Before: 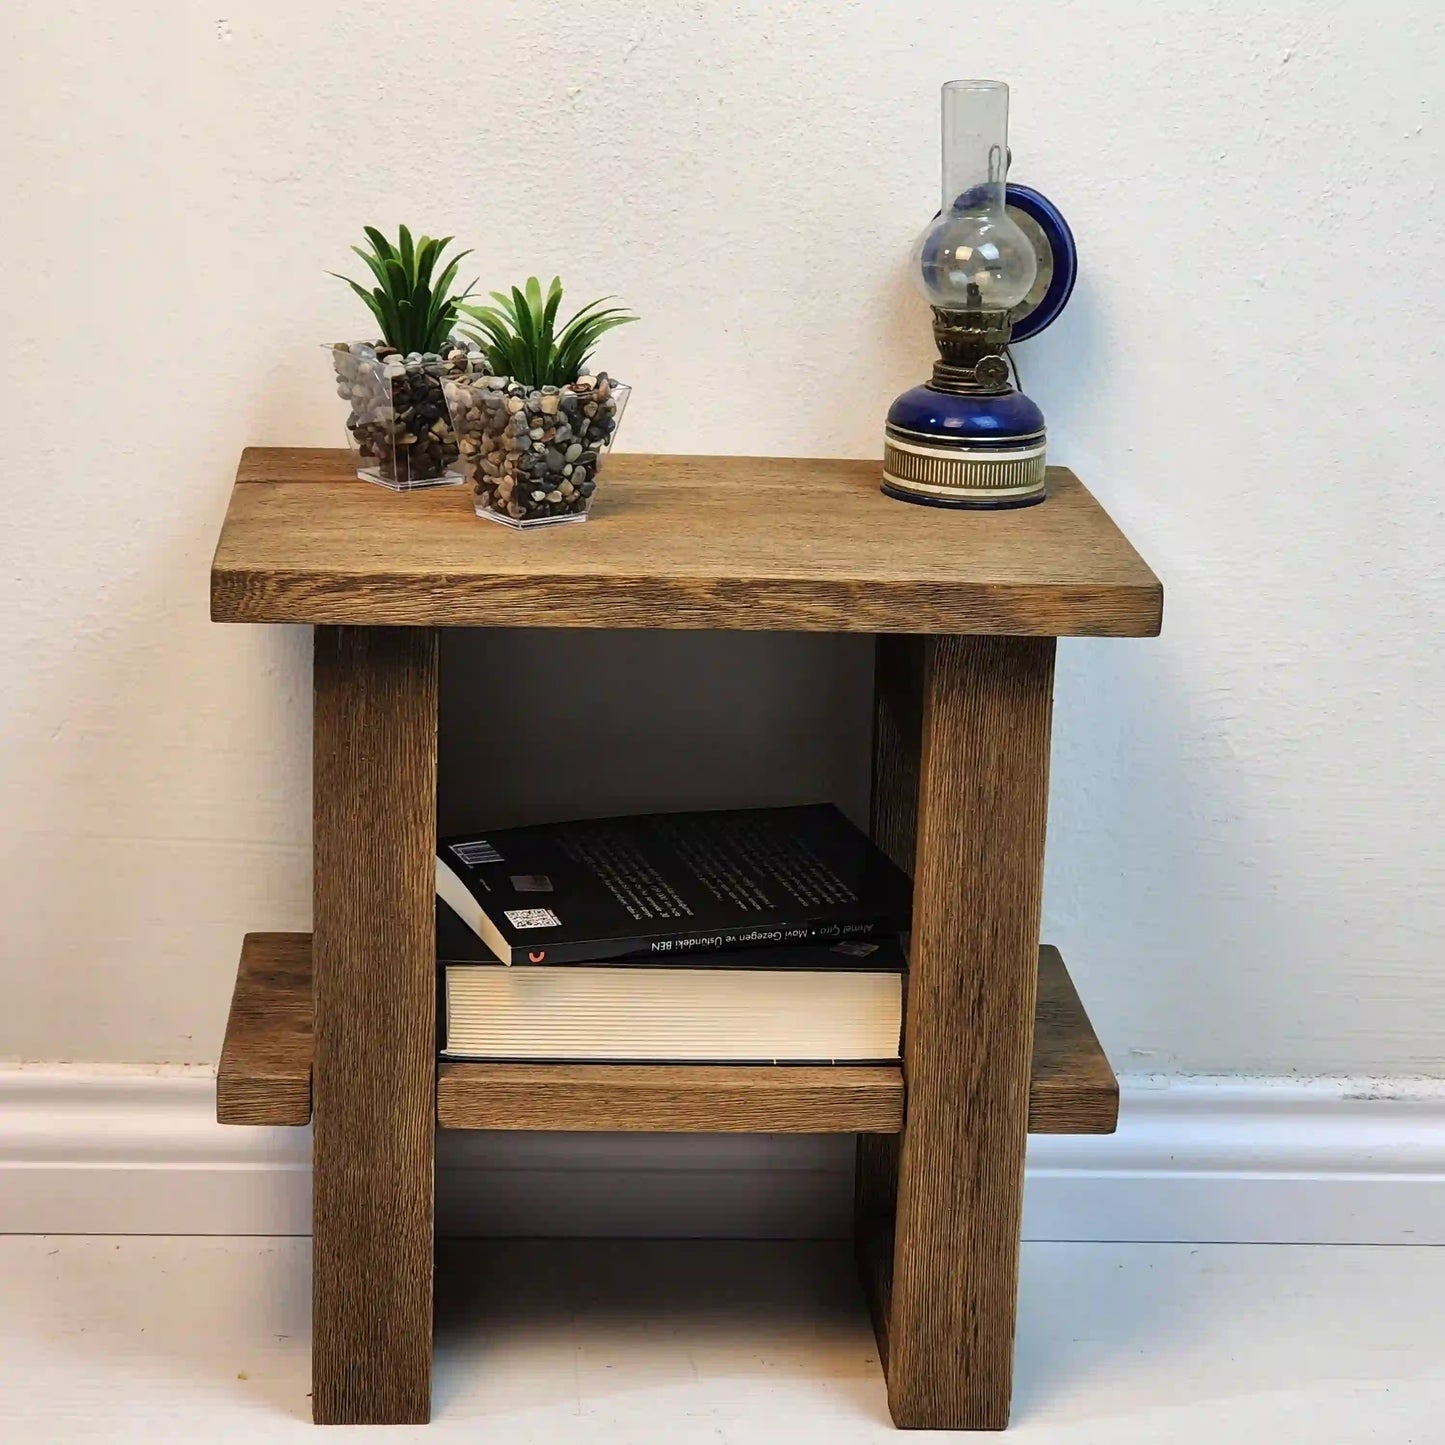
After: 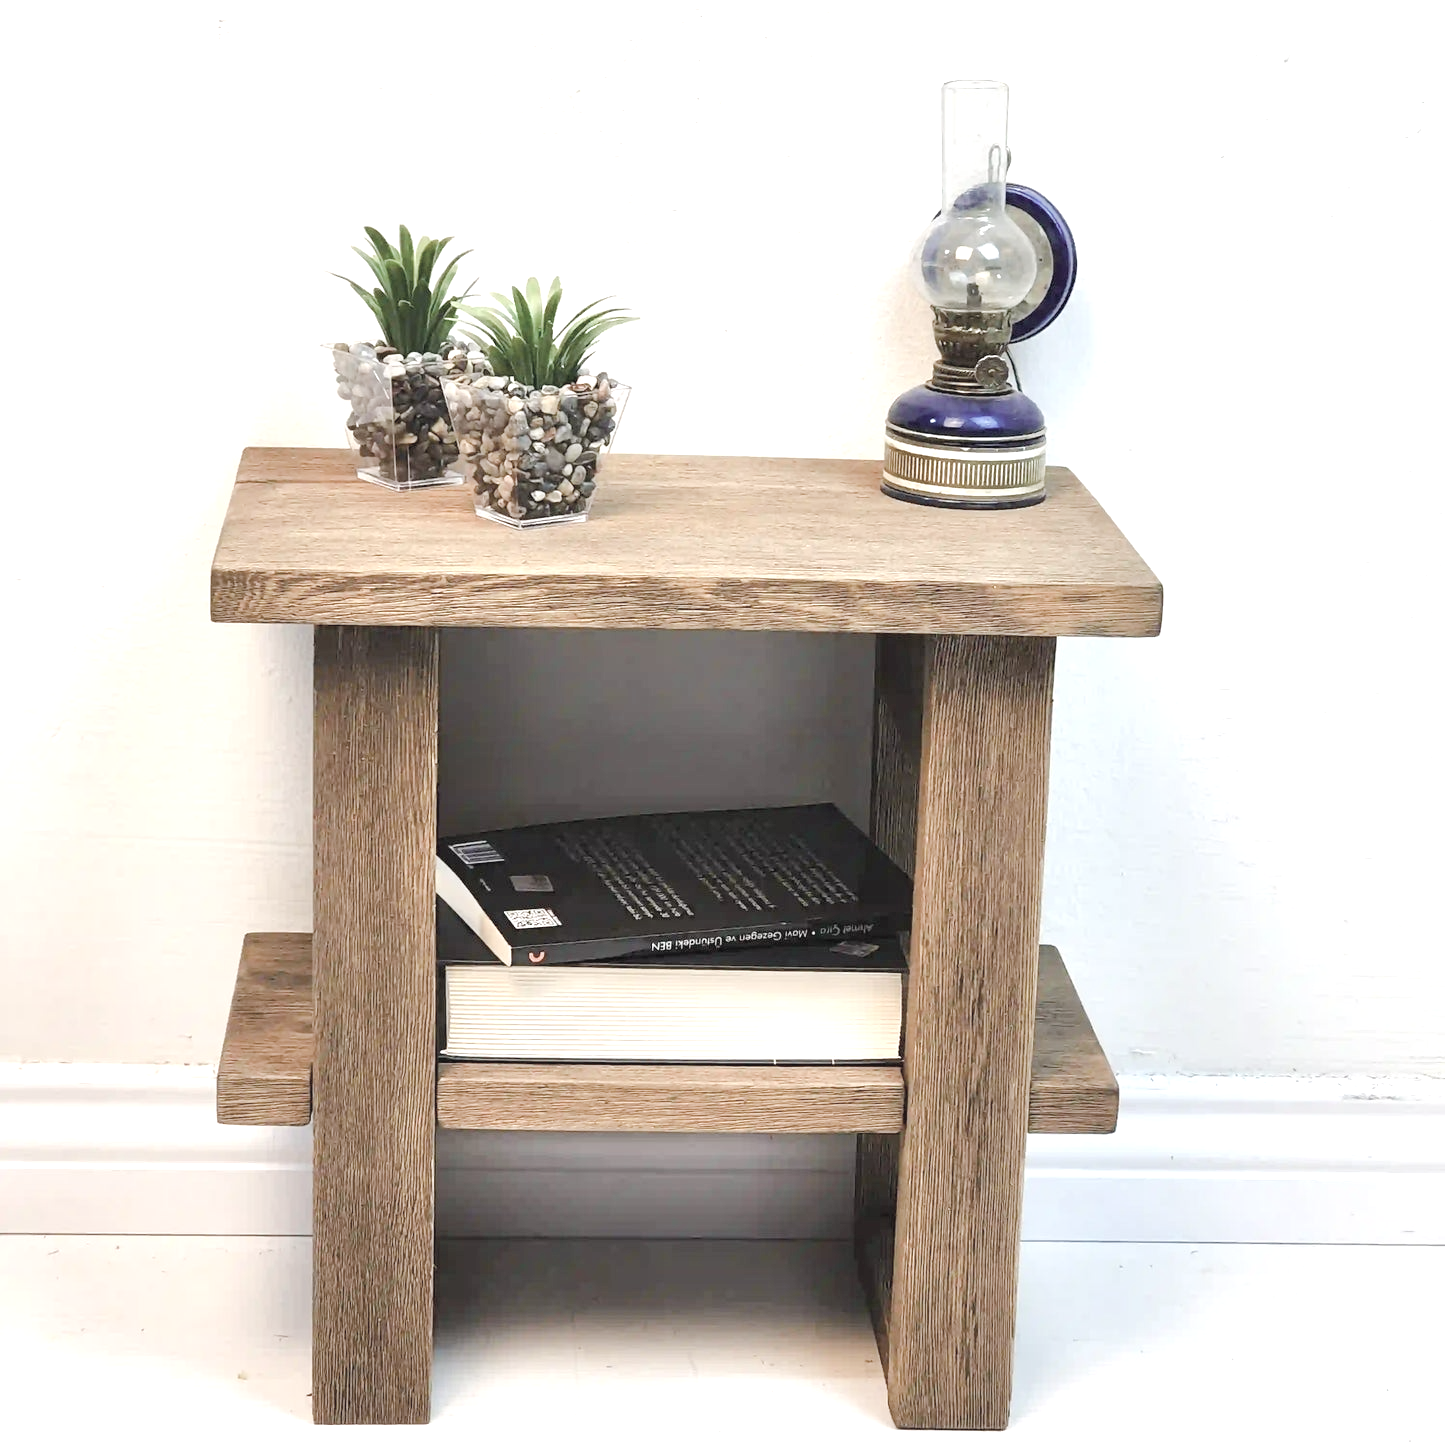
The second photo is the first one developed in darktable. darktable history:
contrast brightness saturation: brightness 0.188, saturation -0.485
exposure: black level correction -0.001, exposure 0.908 EV, compensate highlight preservation false
color correction: highlights b* 0.034
color balance rgb: perceptual saturation grading › global saturation 20%, perceptual saturation grading › highlights -49.231%, perceptual saturation grading › shadows 24.885%, perceptual brilliance grading › mid-tones 10.994%, perceptual brilliance grading › shadows 14.732%
